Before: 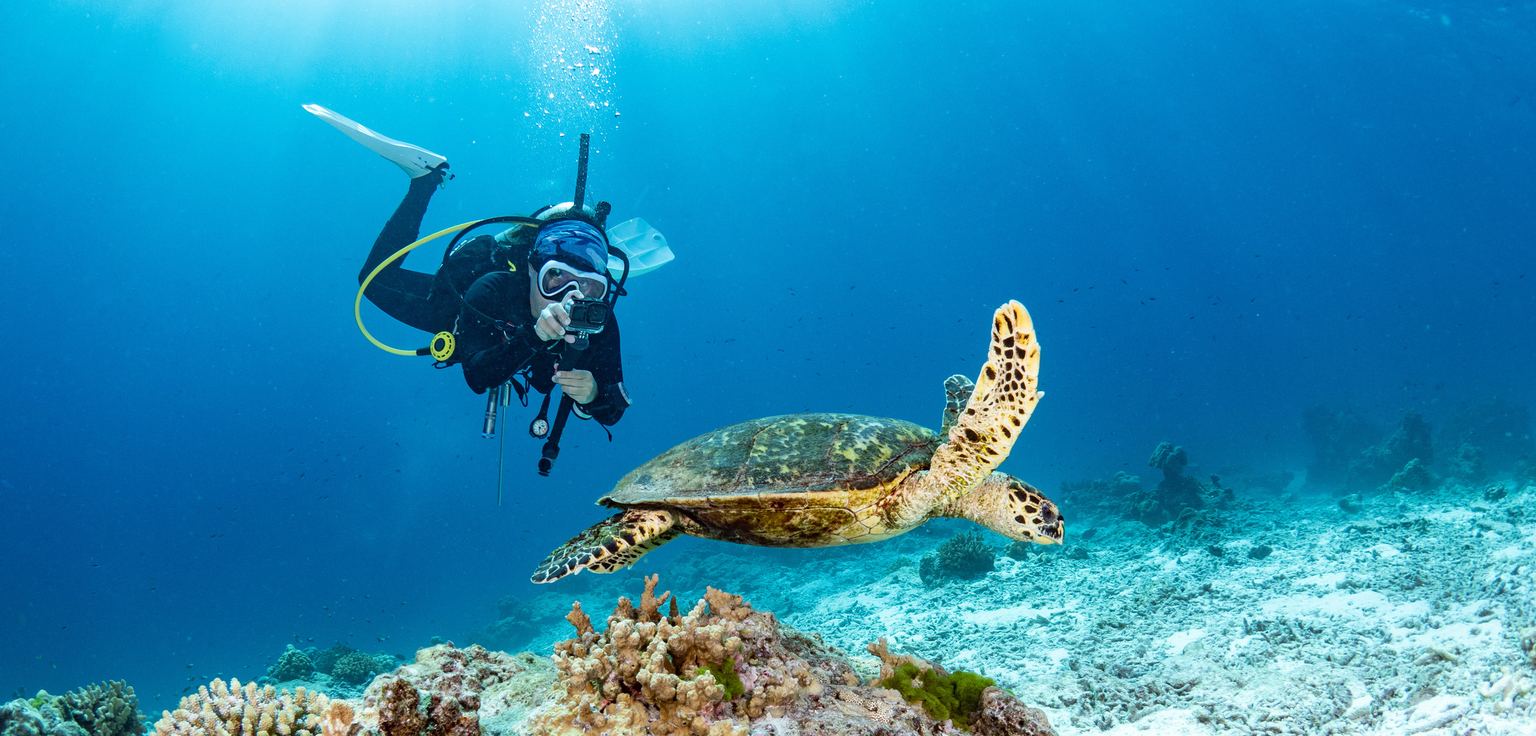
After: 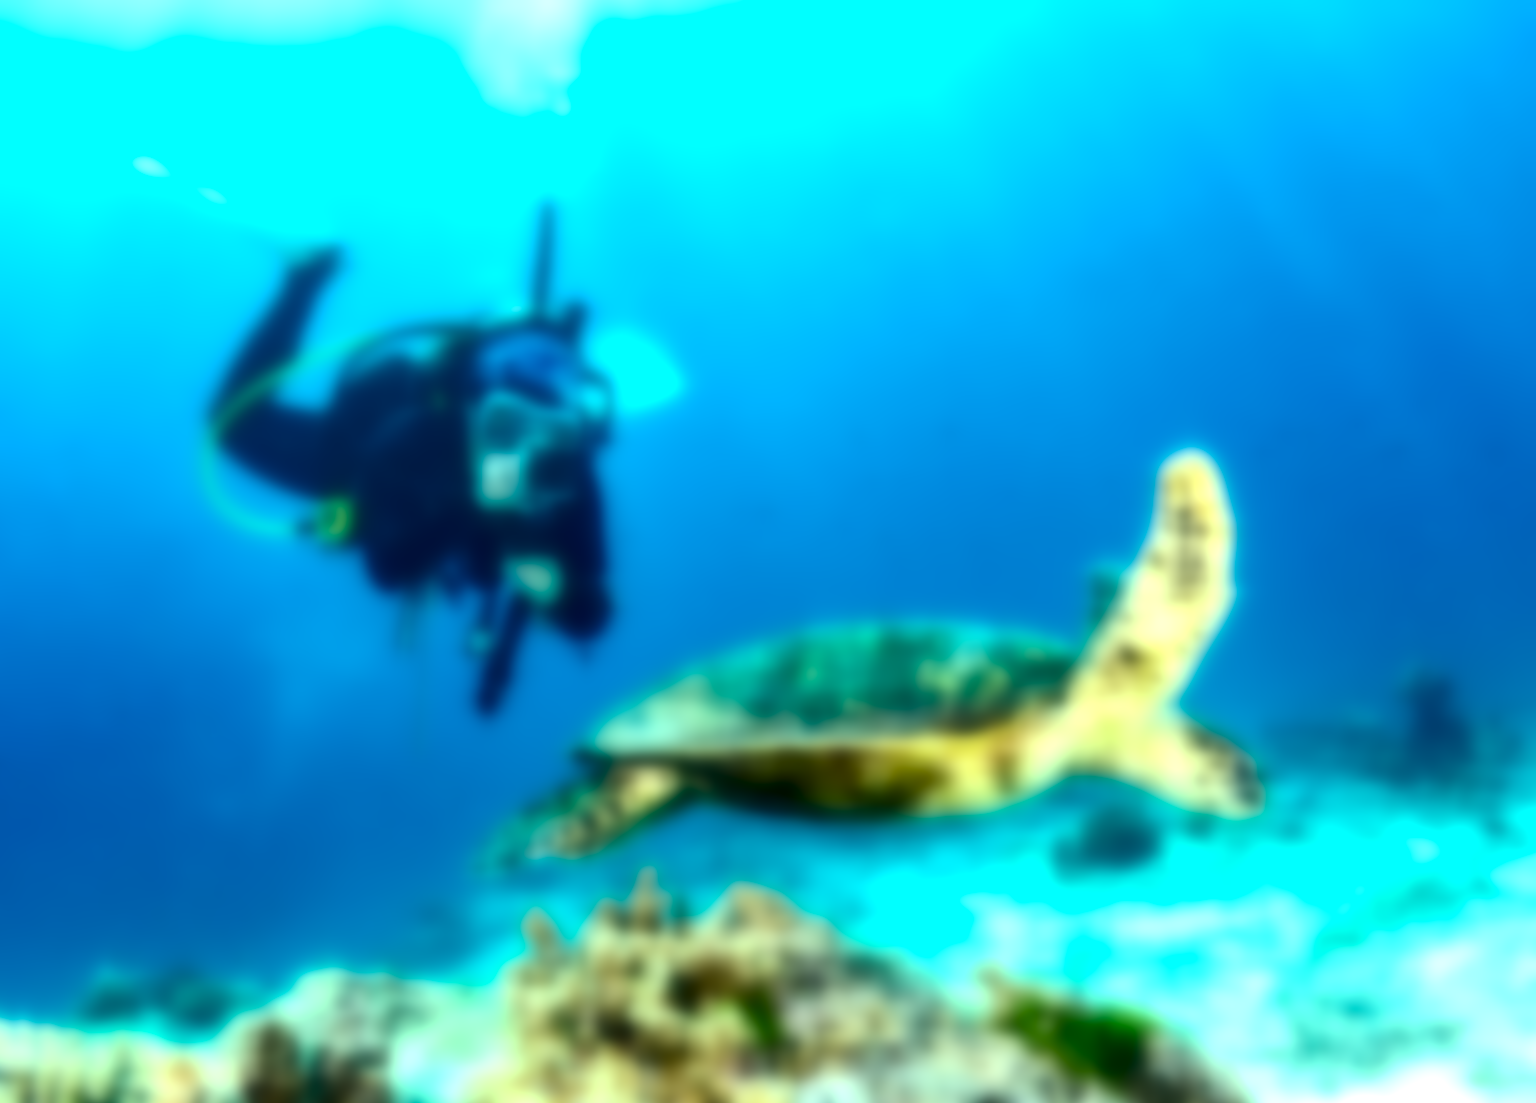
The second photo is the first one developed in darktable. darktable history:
exposure: black level correction 0, exposure 0.9 EV, compensate highlight preservation false
color correction: highlights a* -20.08, highlights b* 9.8, shadows a* -20.4, shadows b* -10.76
crop and rotate: left 14.292%, right 19.041%
contrast brightness saturation: contrast 0.19, brightness -0.24, saturation 0.11
local contrast: detail 130%
lowpass: on, module defaults
